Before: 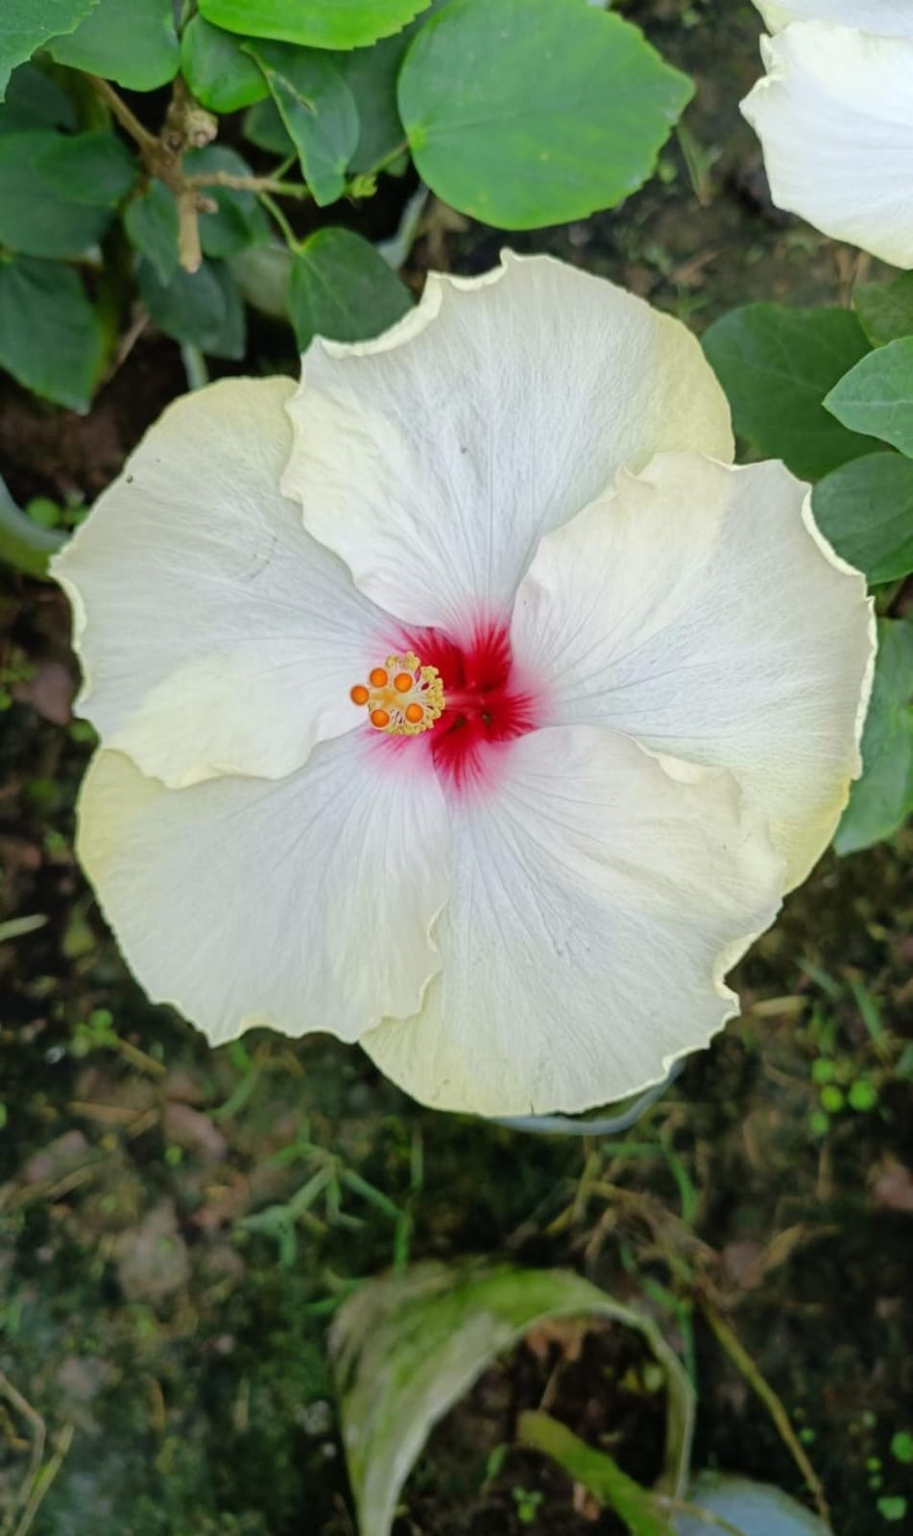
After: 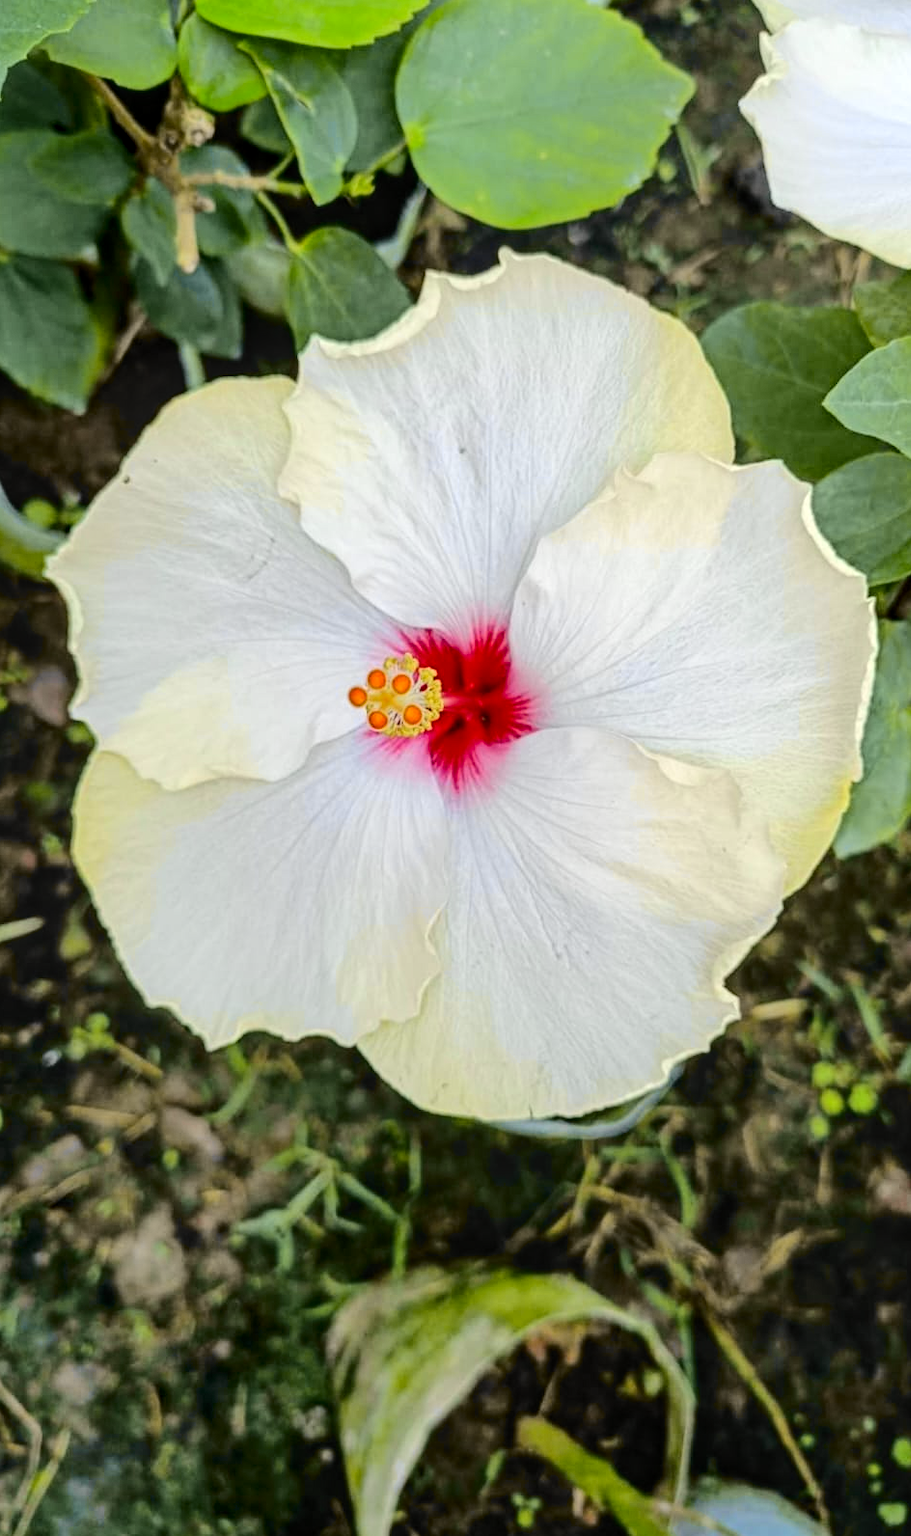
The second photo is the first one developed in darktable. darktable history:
tone curve: curves: ch0 [(0, 0.01) (0.097, 0.07) (0.204, 0.173) (0.447, 0.517) (0.539, 0.624) (0.733, 0.791) (0.879, 0.898) (1, 0.98)]; ch1 [(0, 0) (0.393, 0.415) (0.447, 0.448) (0.485, 0.494) (0.523, 0.509) (0.545, 0.541) (0.574, 0.561) (0.648, 0.674) (1, 1)]; ch2 [(0, 0) (0.369, 0.388) (0.449, 0.431) (0.499, 0.5) (0.521, 0.51) (0.53, 0.54) (0.564, 0.569) (0.674, 0.735) (1, 1)], color space Lab, independent channels, preserve colors none
crop and rotate: left 0.614%, top 0.179%, bottom 0.309%
exposure: exposure 0.2 EV, compensate highlight preservation false
contrast equalizer: octaves 7, y [[0.5, 0.502, 0.506, 0.511, 0.52, 0.537], [0.5 ×6], [0.505, 0.509, 0.518, 0.534, 0.553, 0.561], [0 ×6], [0 ×6]]
white balance: emerald 1
local contrast: on, module defaults
shadows and highlights: shadows 29.32, highlights -29.32, low approximation 0.01, soften with gaussian
